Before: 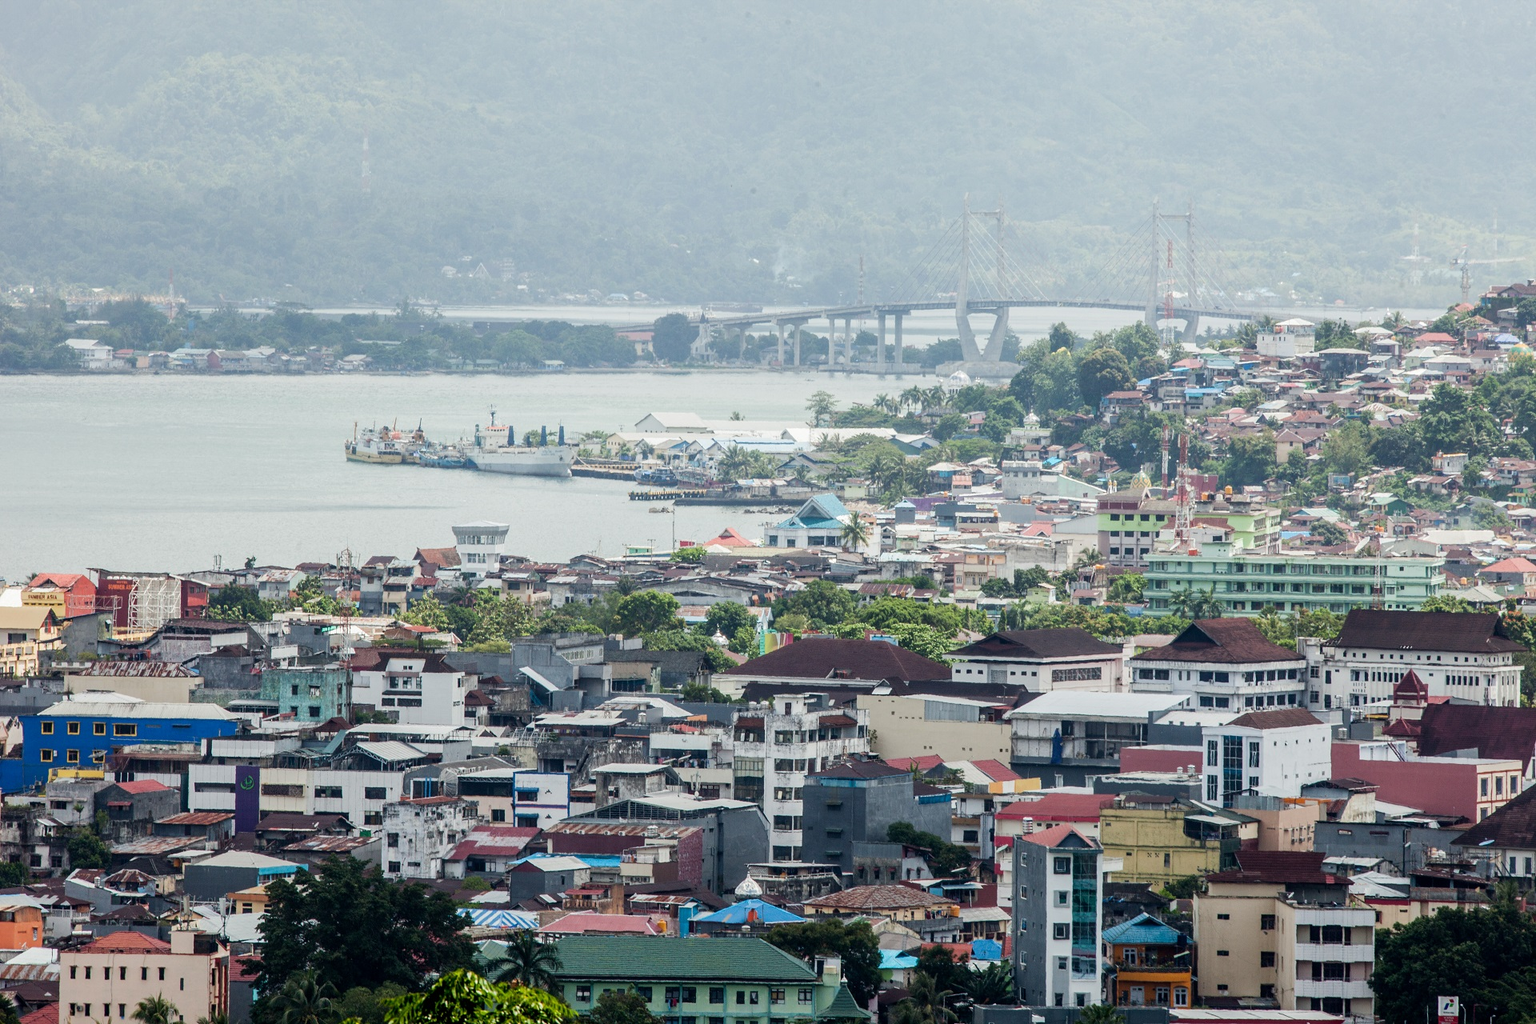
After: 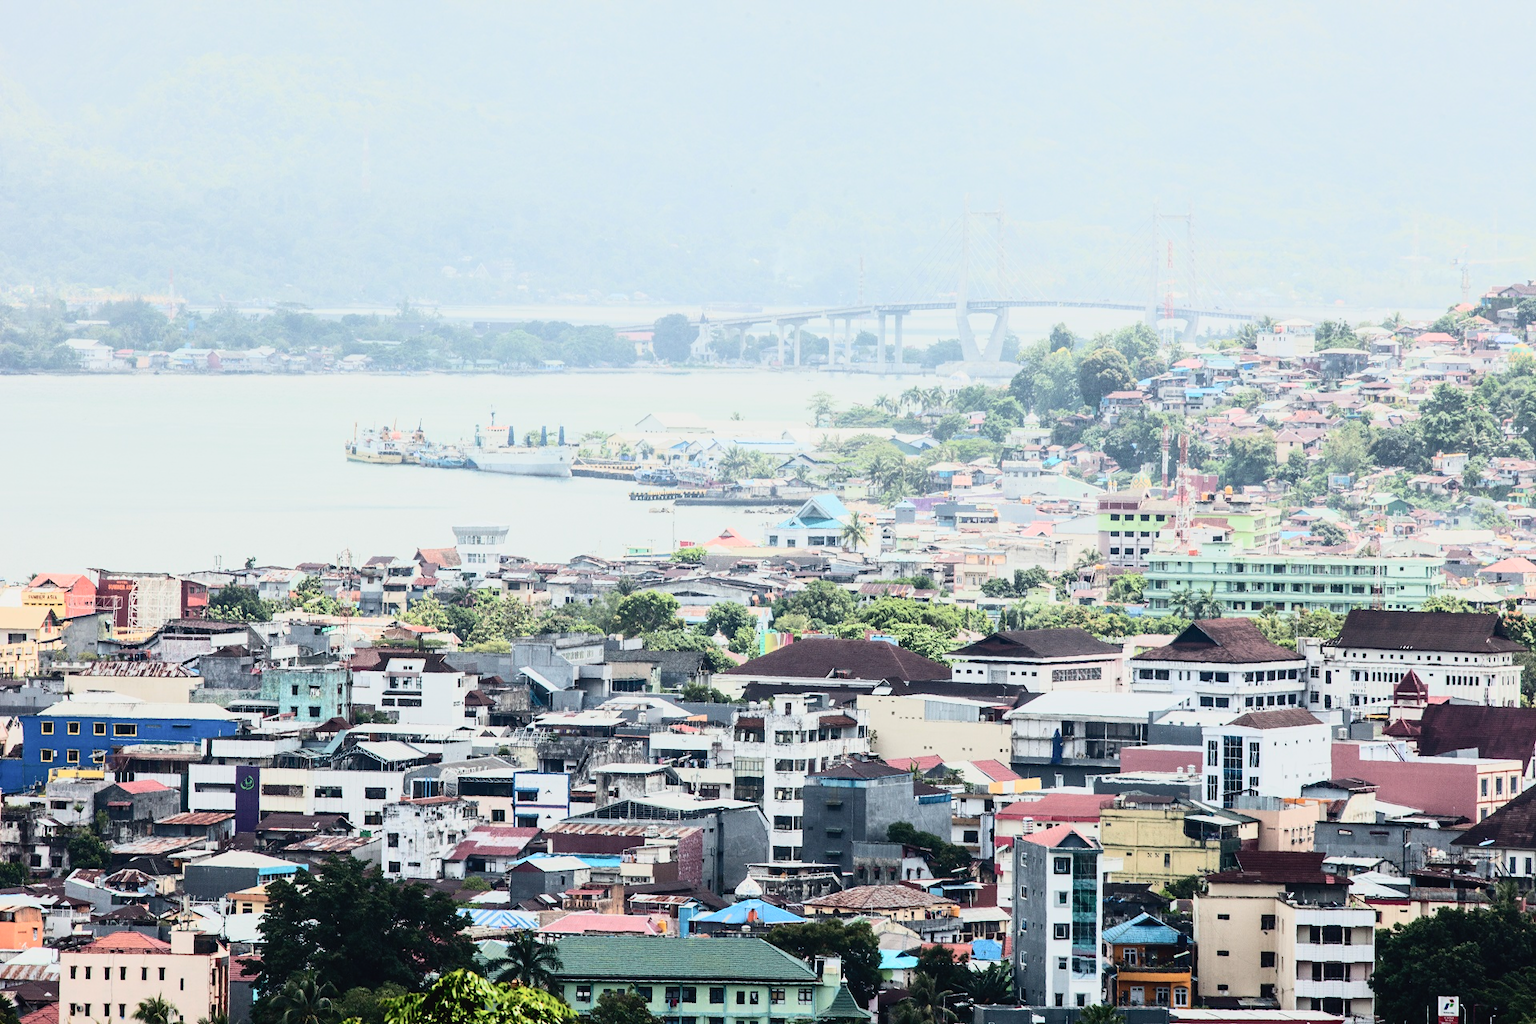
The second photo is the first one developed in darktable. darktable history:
tone curve: curves: ch0 [(0, 0.026) (0.146, 0.158) (0.272, 0.34) (0.434, 0.625) (0.676, 0.871) (0.994, 0.955)], color space Lab, independent channels, preserve colors none
